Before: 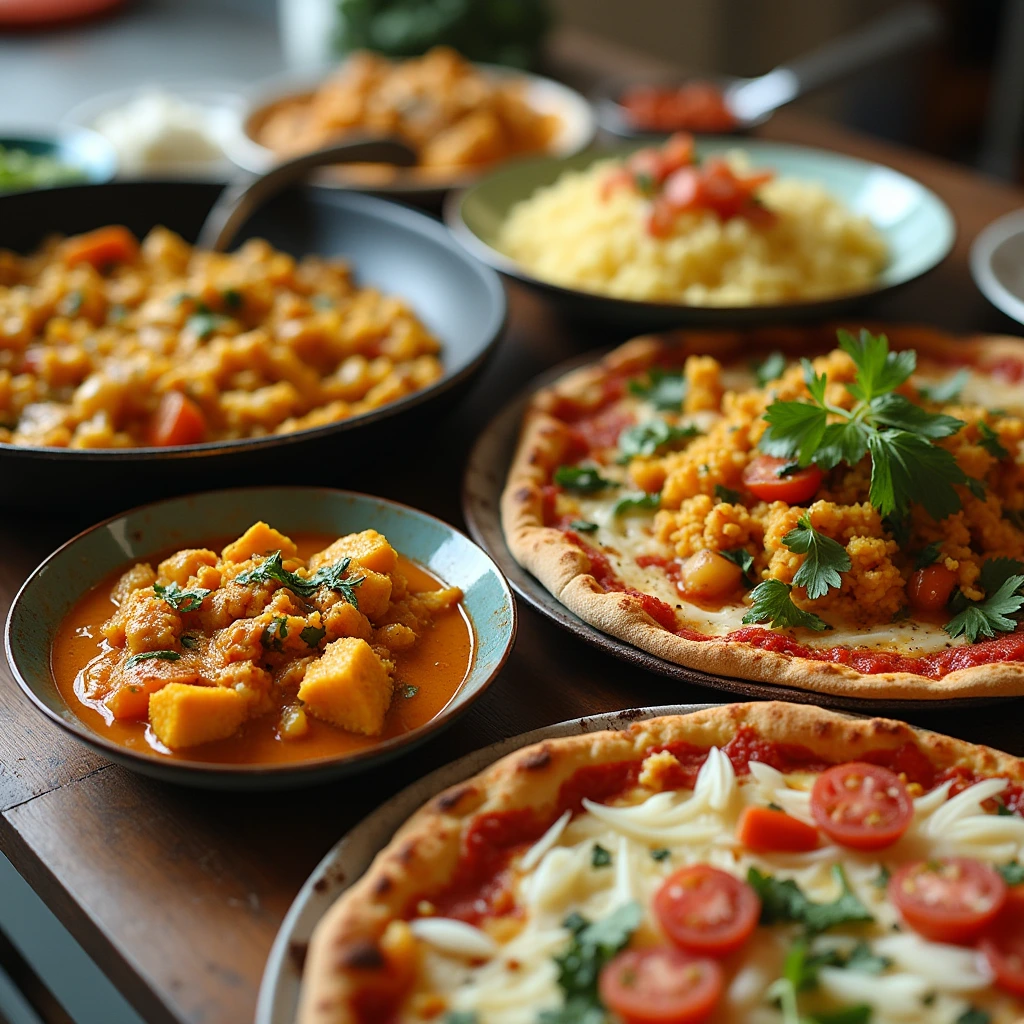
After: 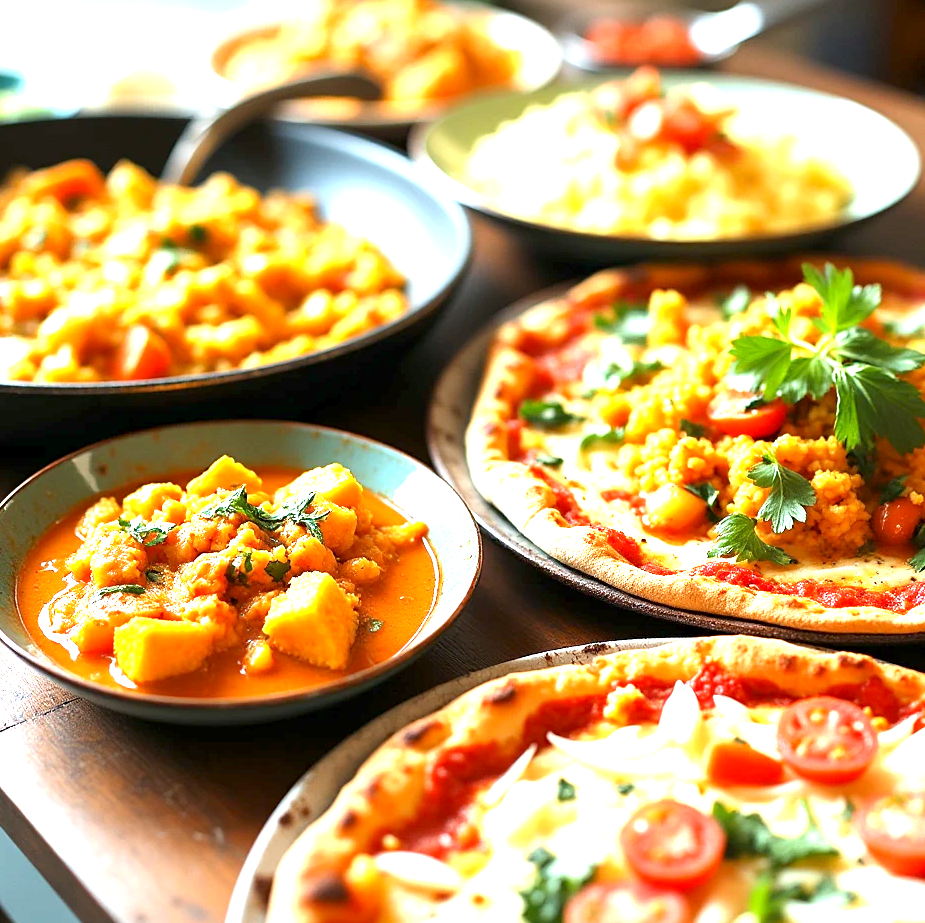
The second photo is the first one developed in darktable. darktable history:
exposure: black level correction 0.002, exposure 1.989 EV, compensate highlight preservation false
crop: left 3.453%, top 6.469%, right 6.179%, bottom 3.3%
